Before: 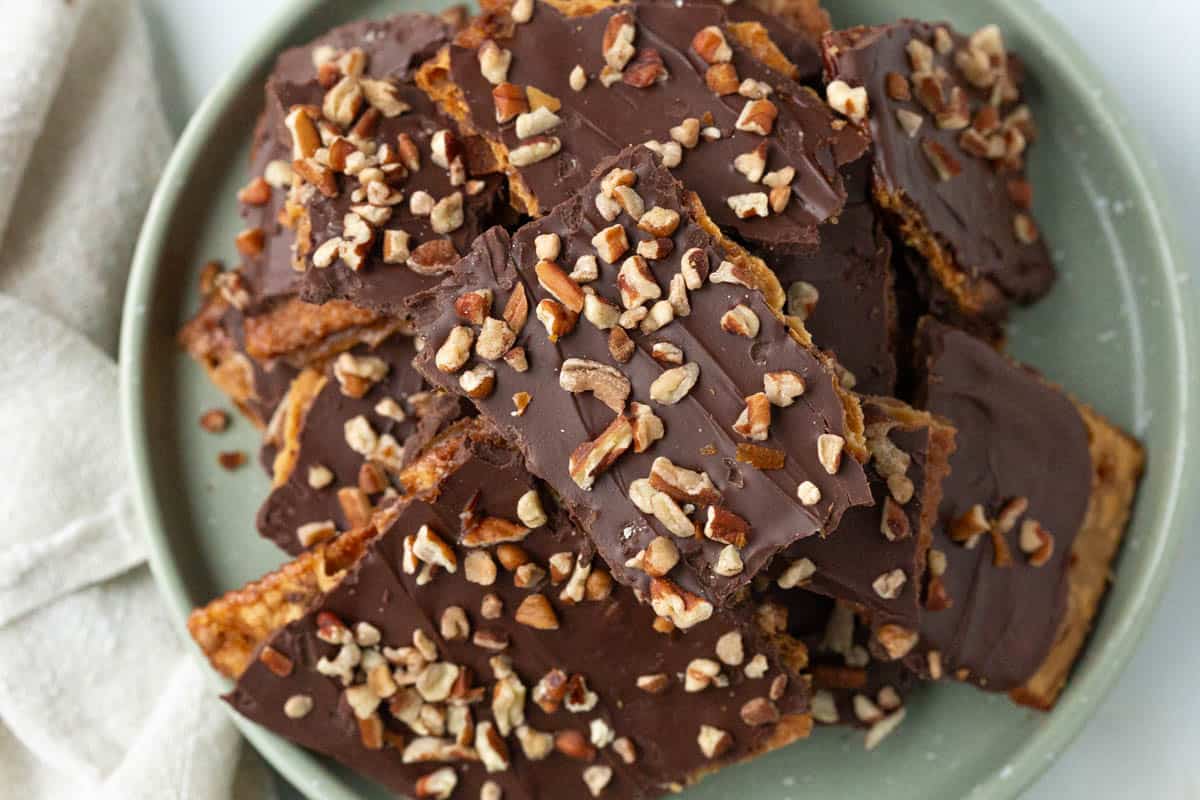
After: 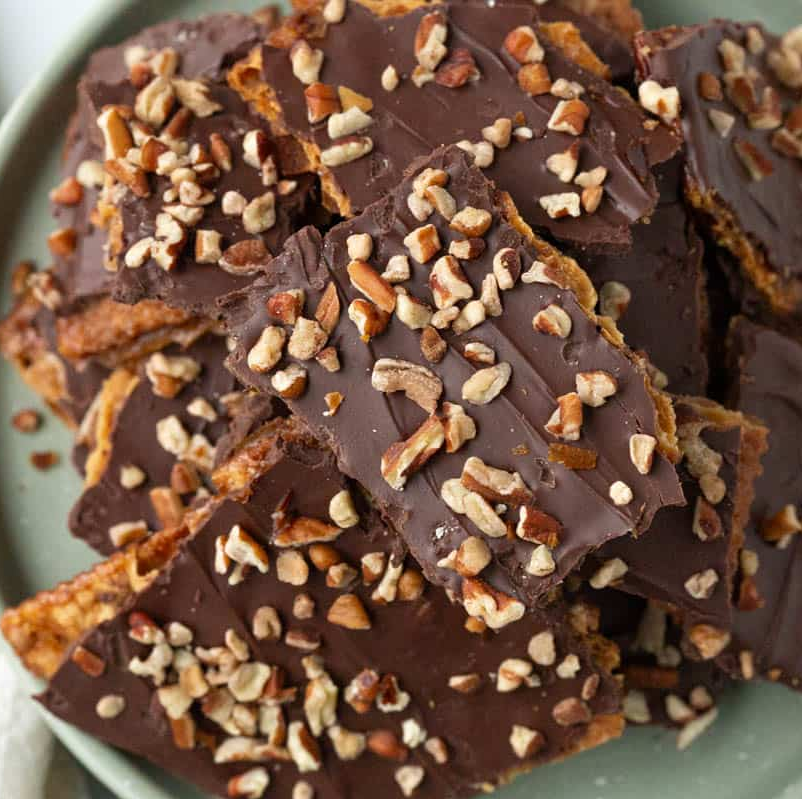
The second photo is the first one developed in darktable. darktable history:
crop and rotate: left 15.684%, right 17.425%
